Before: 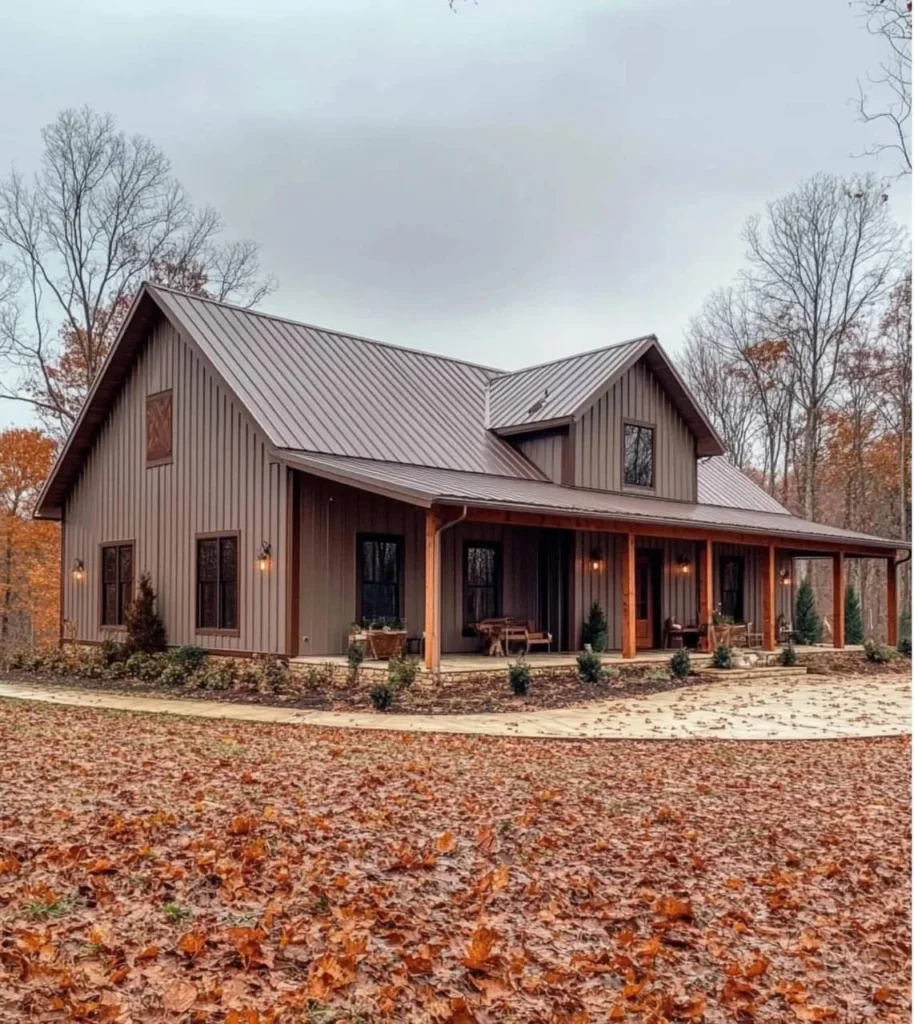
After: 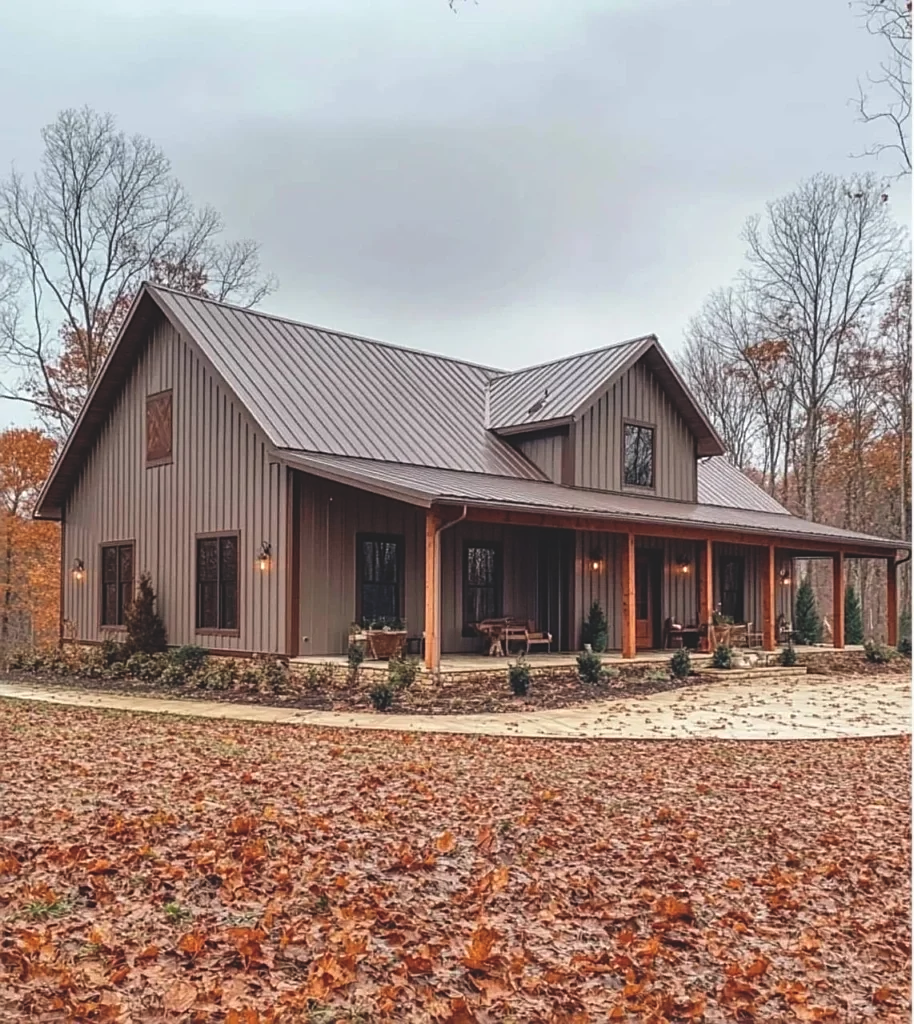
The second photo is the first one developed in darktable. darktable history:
exposure: black level correction -0.016, compensate highlight preservation false
sharpen: on, module defaults
